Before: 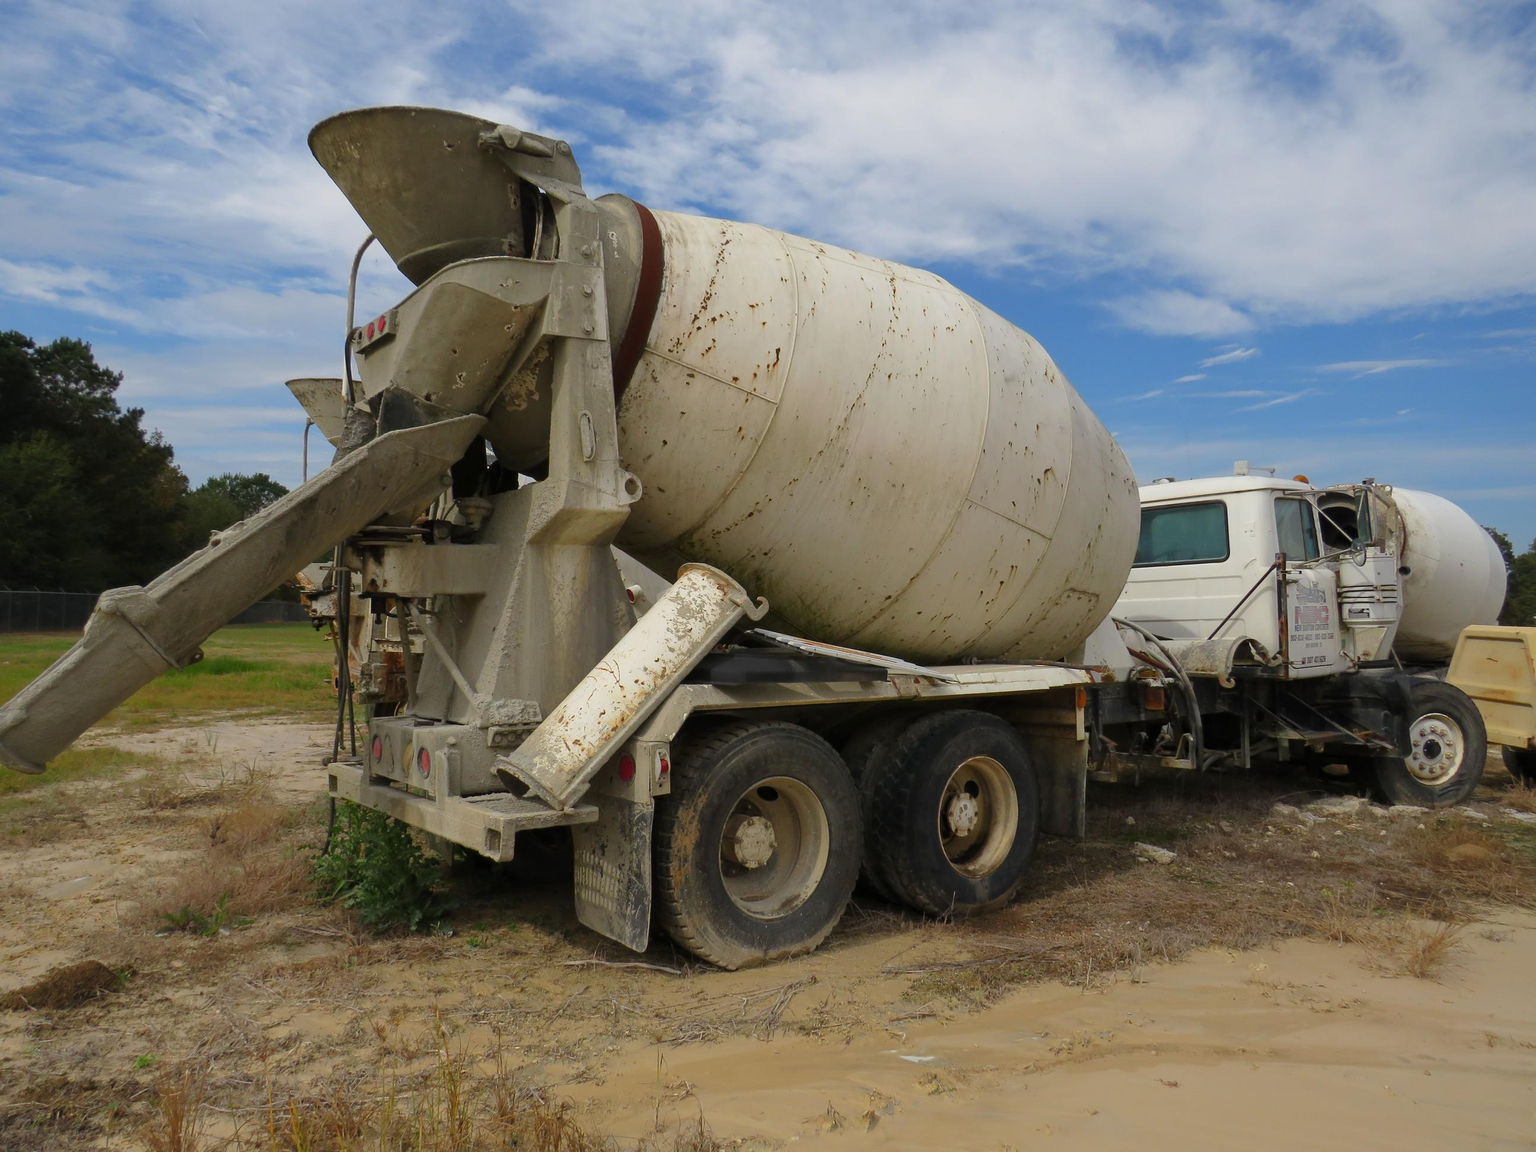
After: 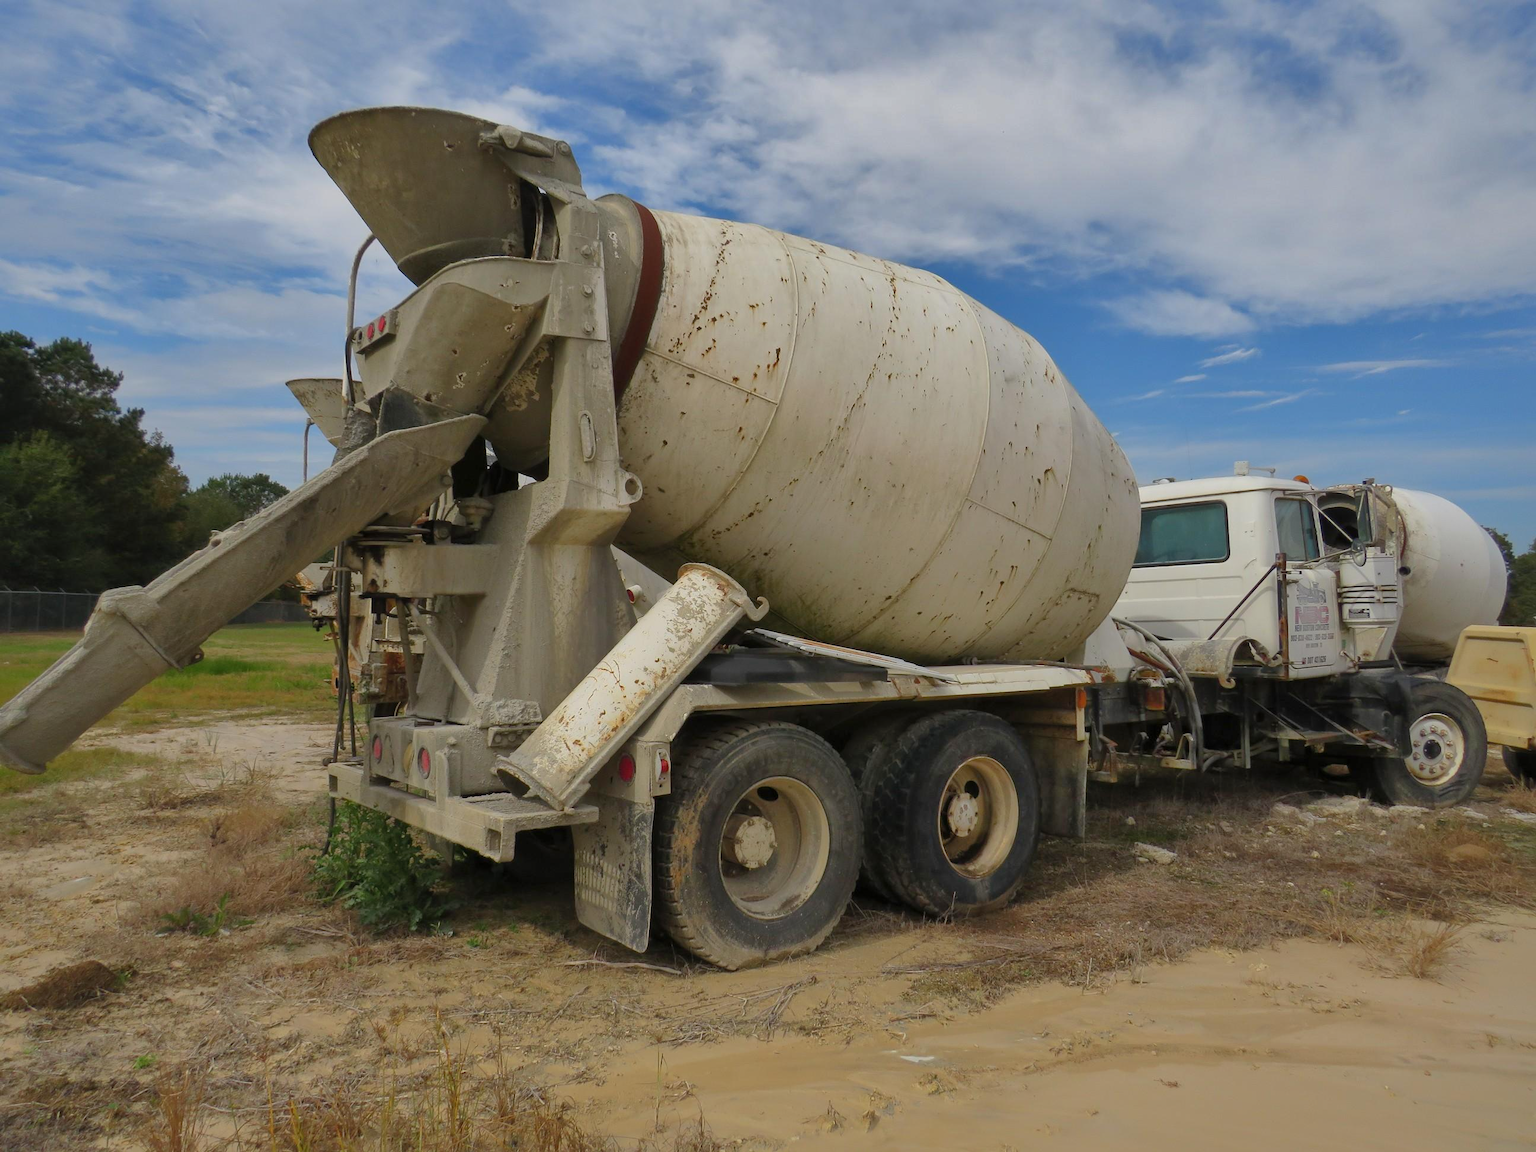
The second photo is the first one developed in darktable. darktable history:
shadows and highlights: highlights -60.11
